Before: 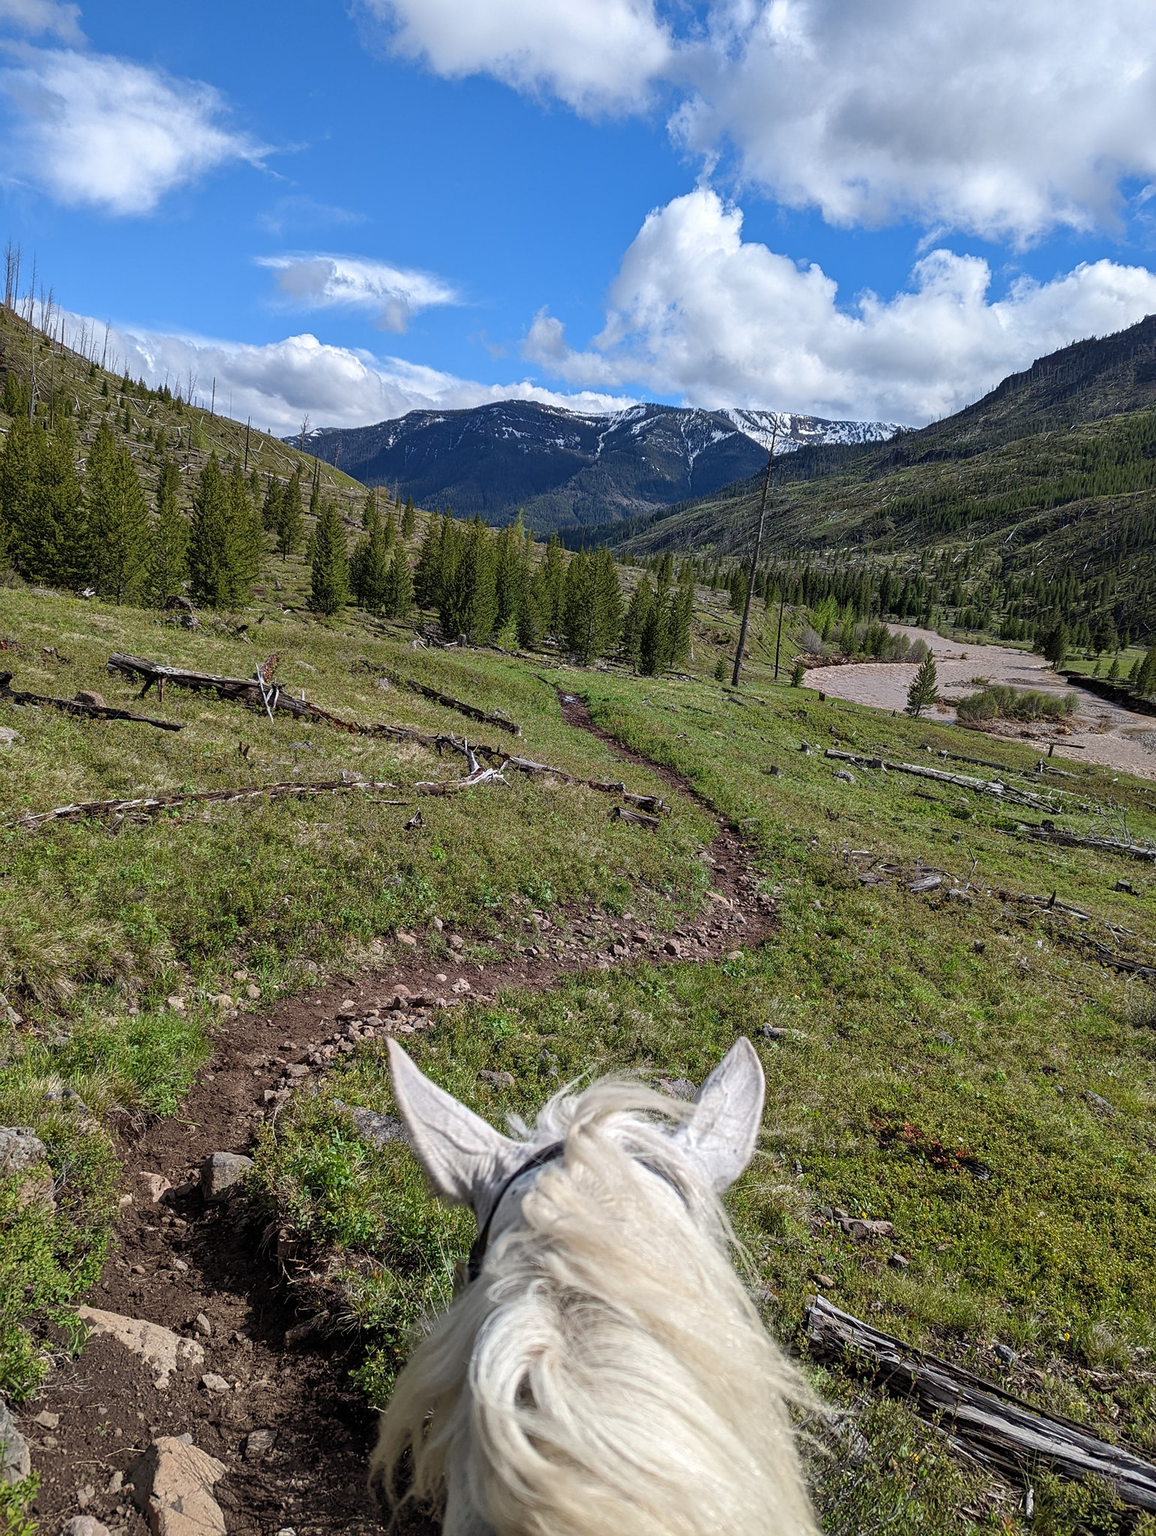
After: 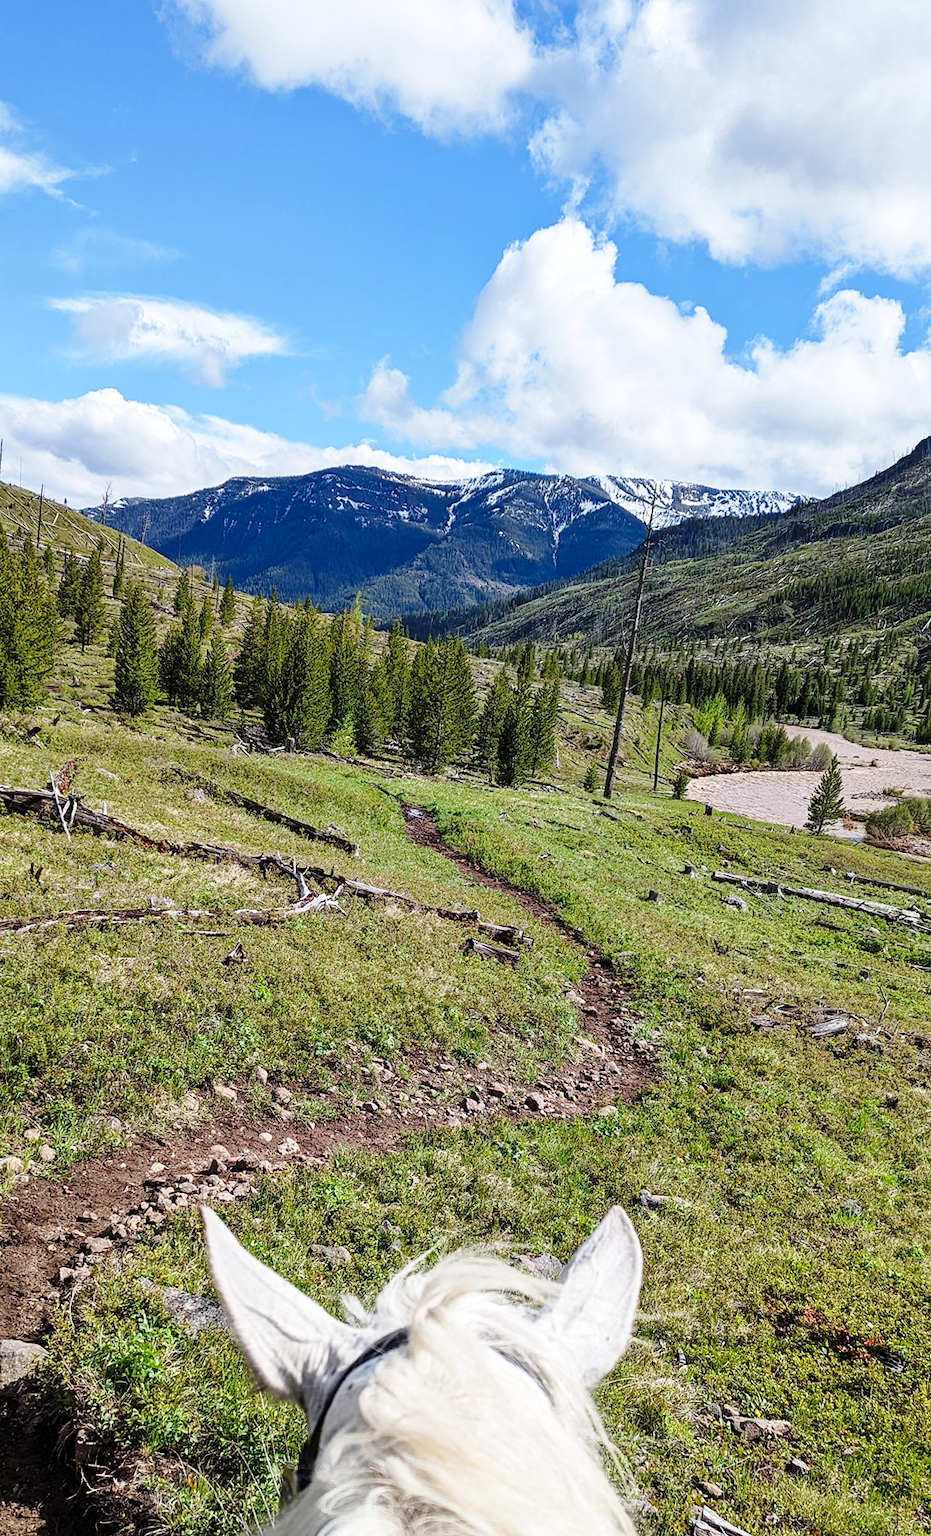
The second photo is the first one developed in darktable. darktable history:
base curve: curves: ch0 [(0, 0) (0.028, 0.03) (0.121, 0.232) (0.46, 0.748) (0.859, 0.968) (1, 1)], preserve colors none
crop: left 18.479%, right 12.2%, bottom 13.971%
